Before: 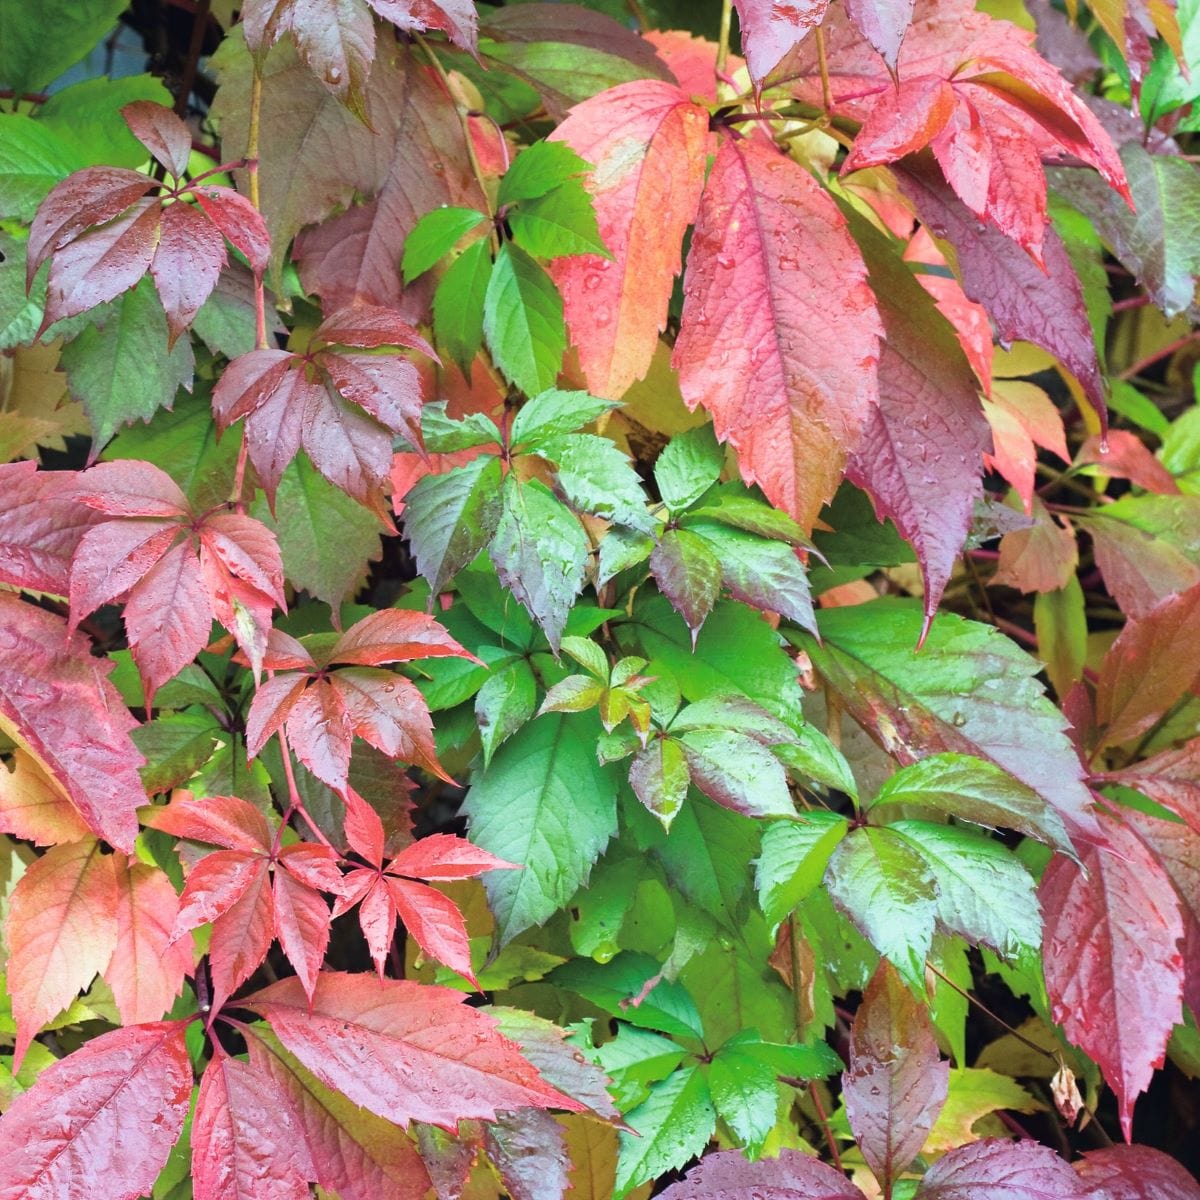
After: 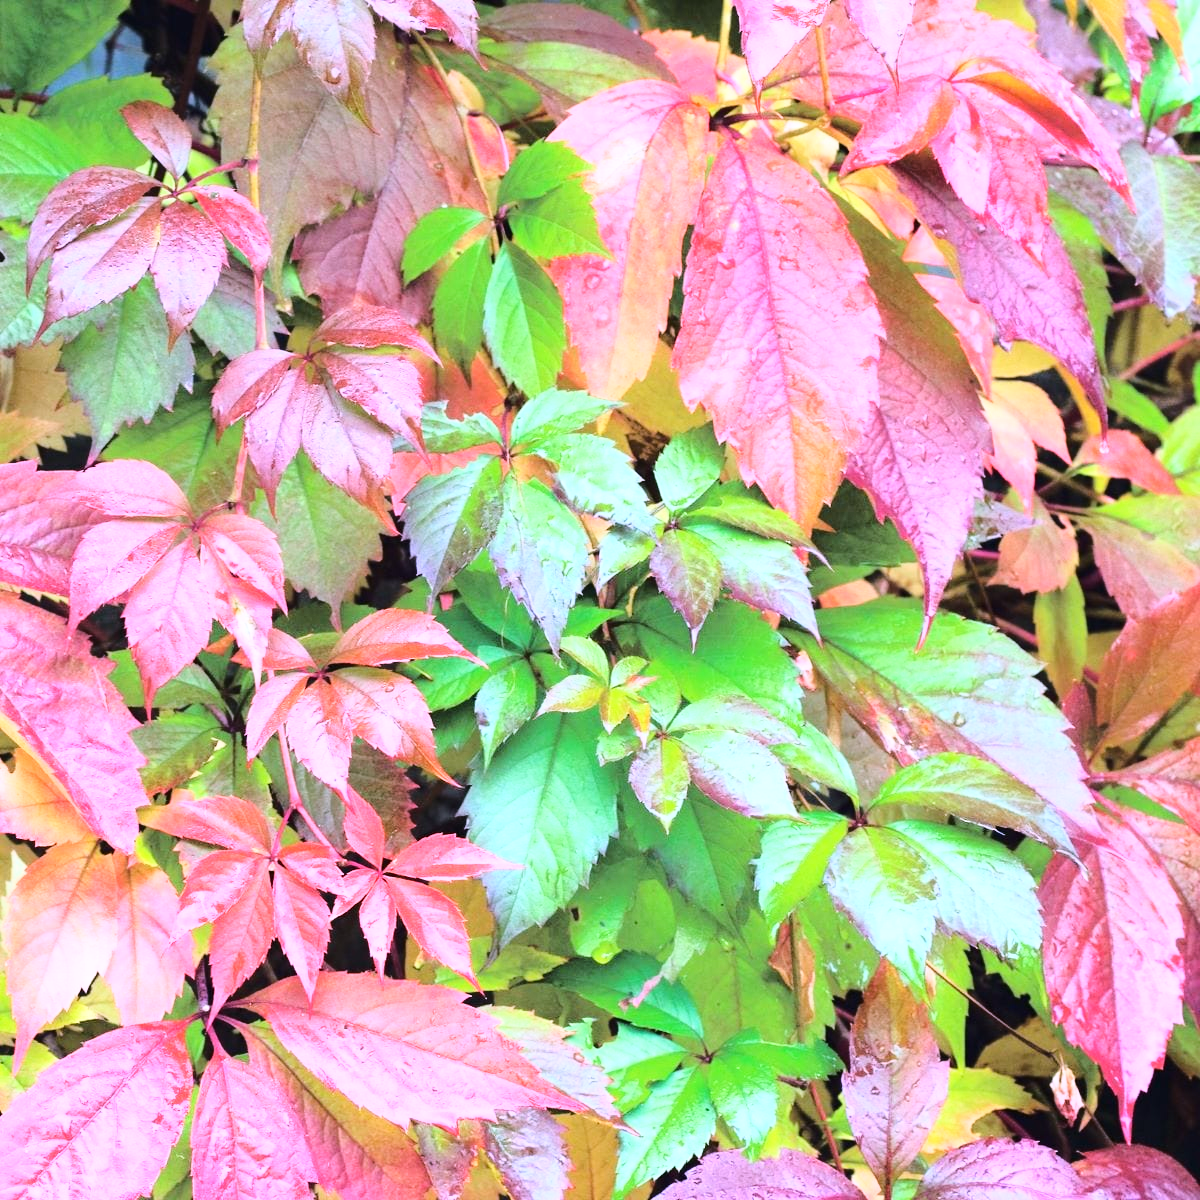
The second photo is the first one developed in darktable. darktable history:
base curve: curves: ch0 [(0, 0) (0.032, 0.037) (0.105, 0.228) (0.435, 0.76) (0.856, 0.983) (1, 1)]
levels: levels [0, 0.498, 1]
tone equalizer: on, module defaults
white balance: red 1.042, blue 1.17
